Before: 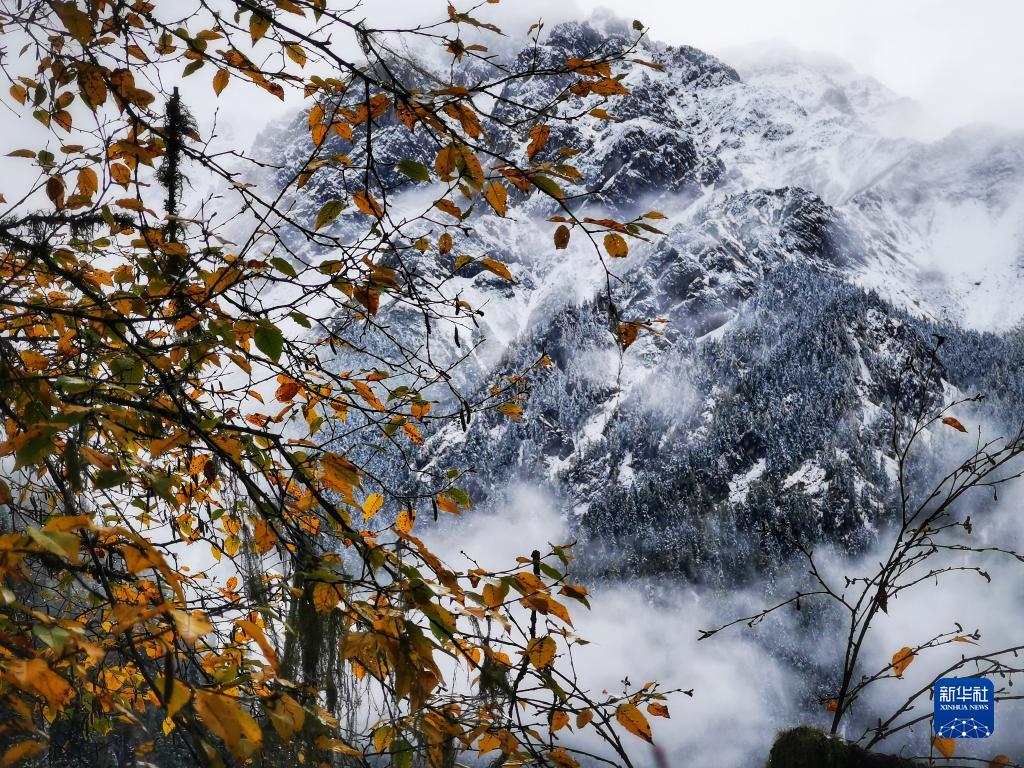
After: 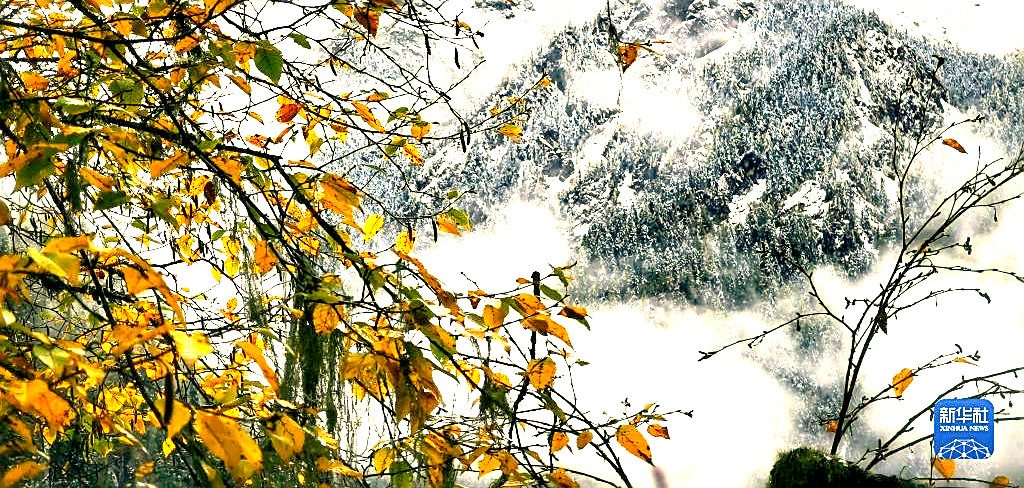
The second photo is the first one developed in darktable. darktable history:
crop and rotate: top 36.435%
exposure: black level correction 0.005, exposure 2.084 EV, compensate highlight preservation false
white balance: red 1.029, blue 0.92
color correction: highlights a* 5.3, highlights b* 24.26, shadows a* -15.58, shadows b* 4.02
sharpen: on, module defaults
